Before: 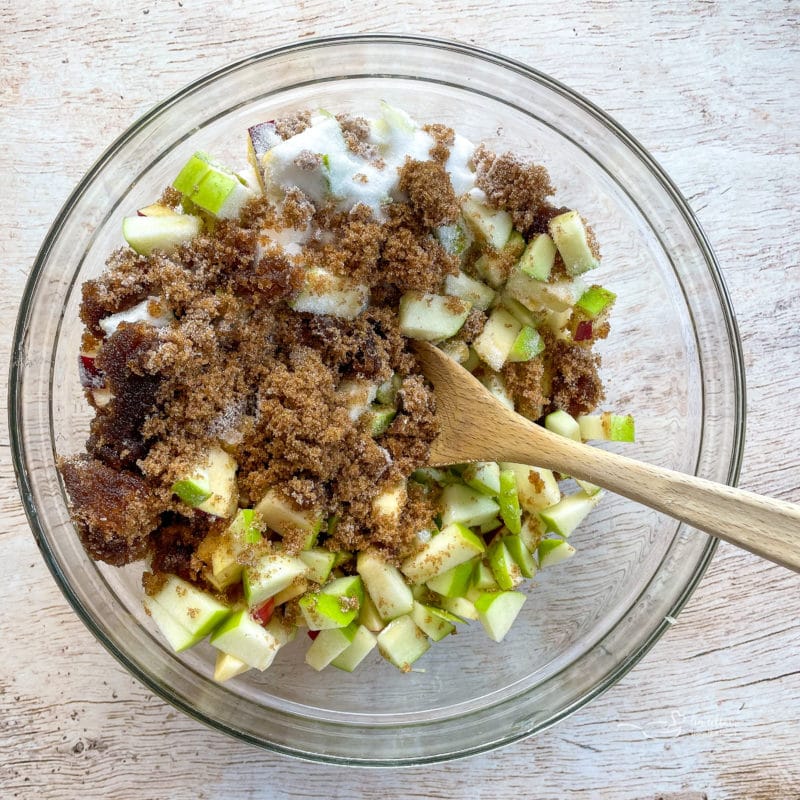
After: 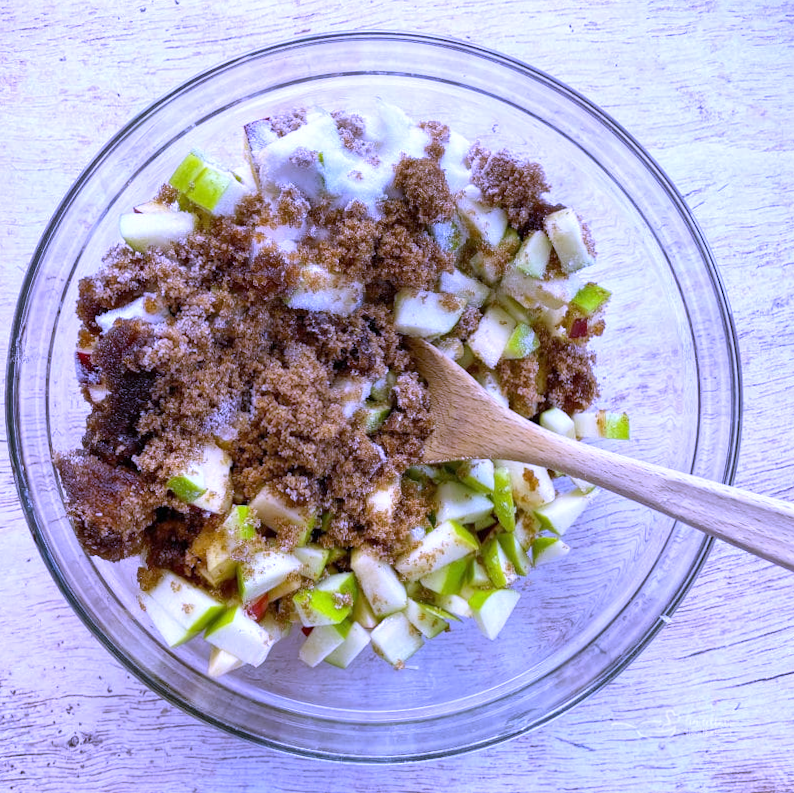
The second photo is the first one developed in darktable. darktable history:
white balance: red 0.98, blue 1.61
rotate and perspective: rotation 0.192°, lens shift (horizontal) -0.015, crop left 0.005, crop right 0.996, crop top 0.006, crop bottom 0.99
